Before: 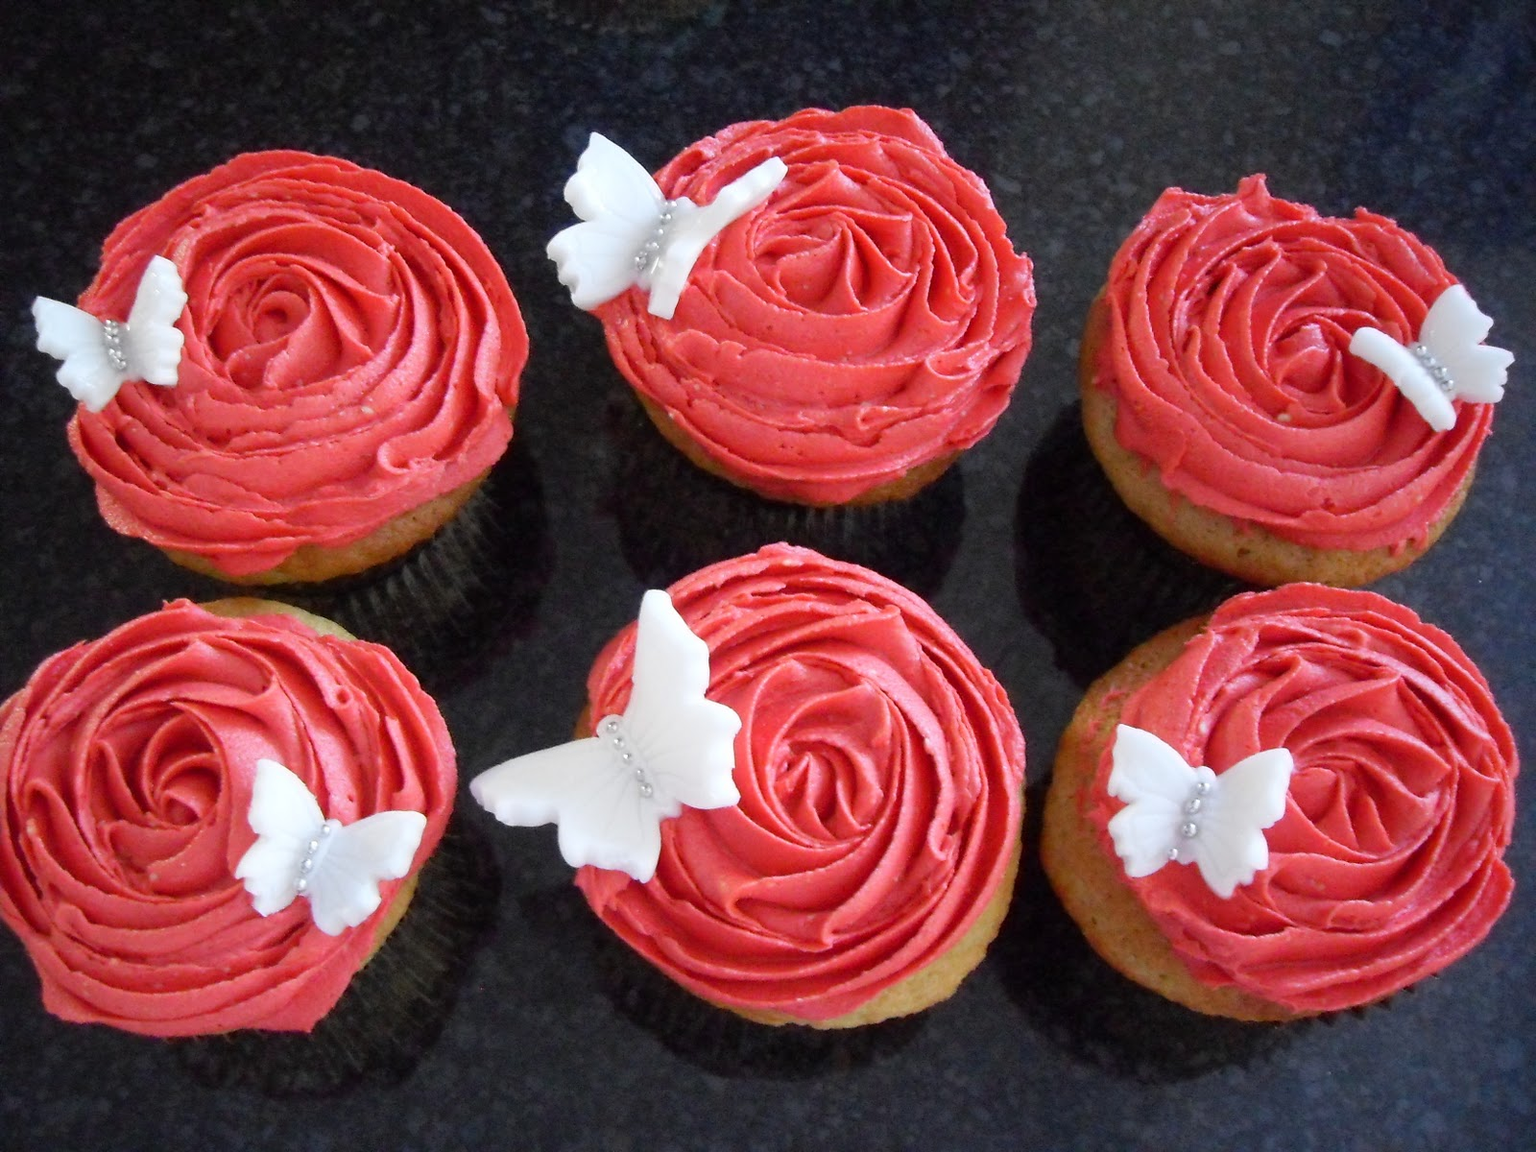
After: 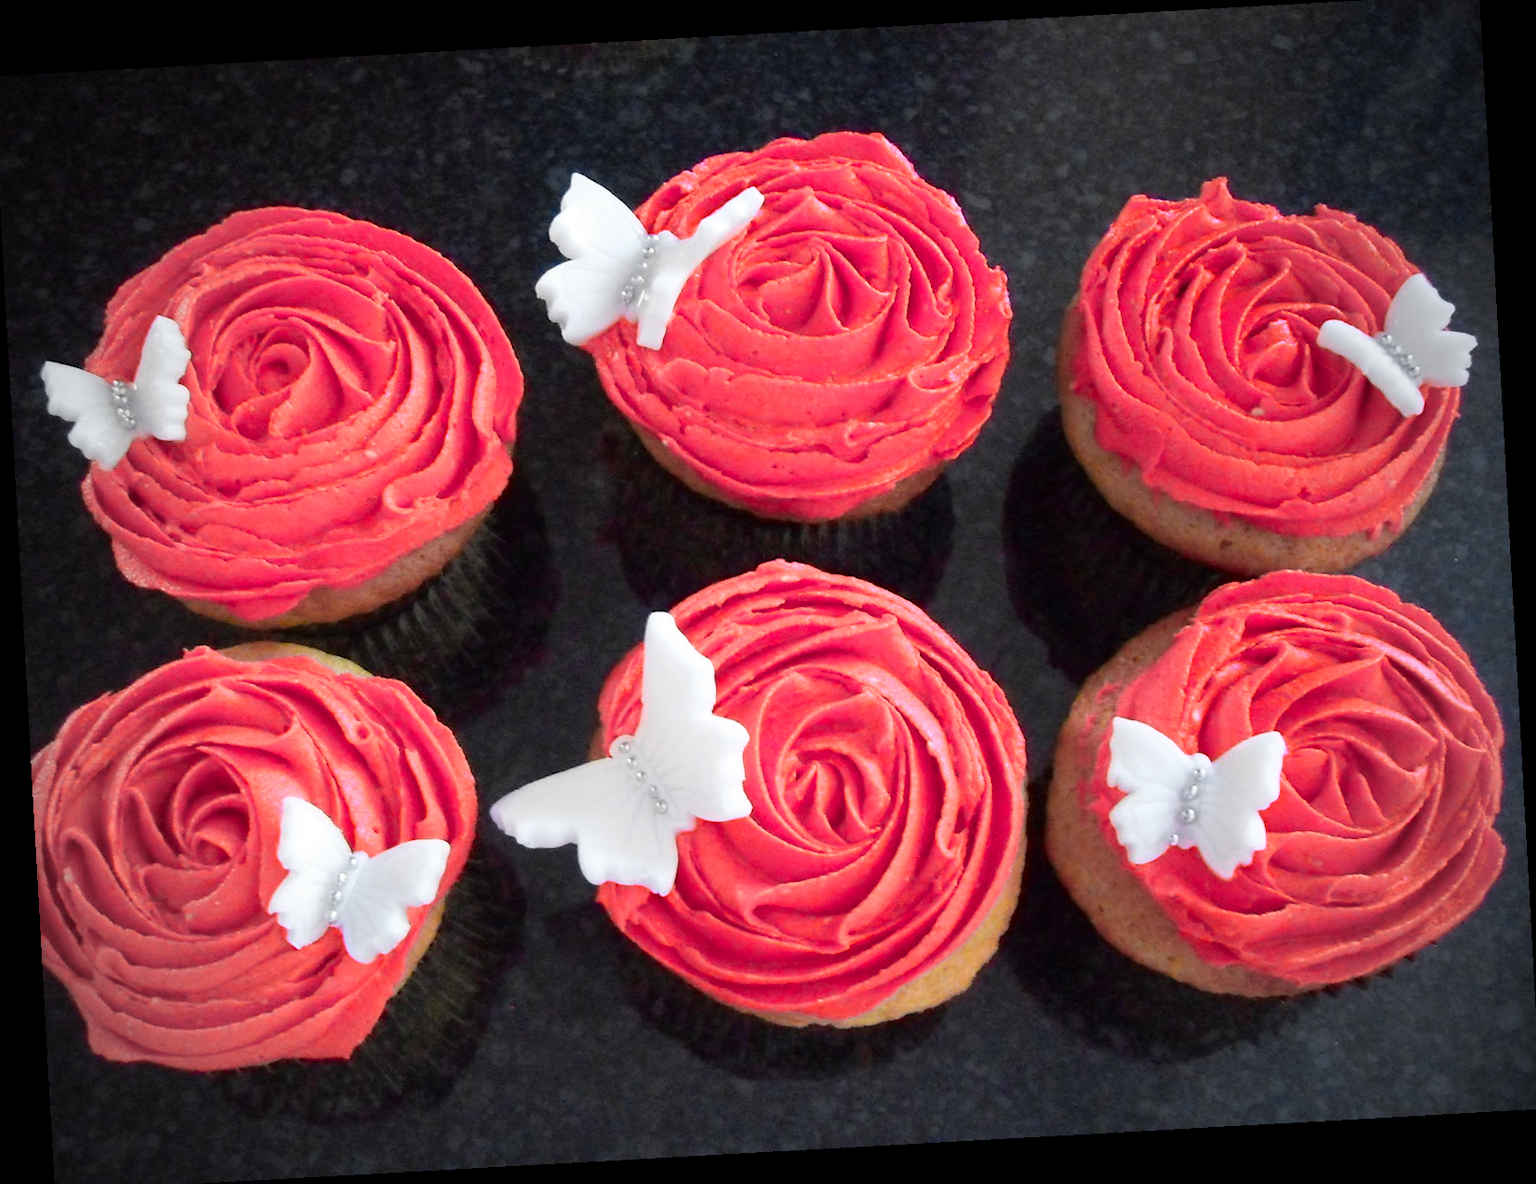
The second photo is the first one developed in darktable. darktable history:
crop: left 0.434%, top 0.485%, right 0.244%, bottom 0.386%
color zones: curves: ch0 [(0.257, 0.558) (0.75, 0.565)]; ch1 [(0.004, 0.857) (0.14, 0.416) (0.257, 0.695) (0.442, 0.032) (0.736, 0.266) (0.891, 0.741)]; ch2 [(0, 0.623) (0.112, 0.436) (0.271, 0.474) (0.516, 0.64) (0.743, 0.286)]
vignetting: fall-off start 71.74%
rotate and perspective: rotation -3.18°, automatic cropping off
